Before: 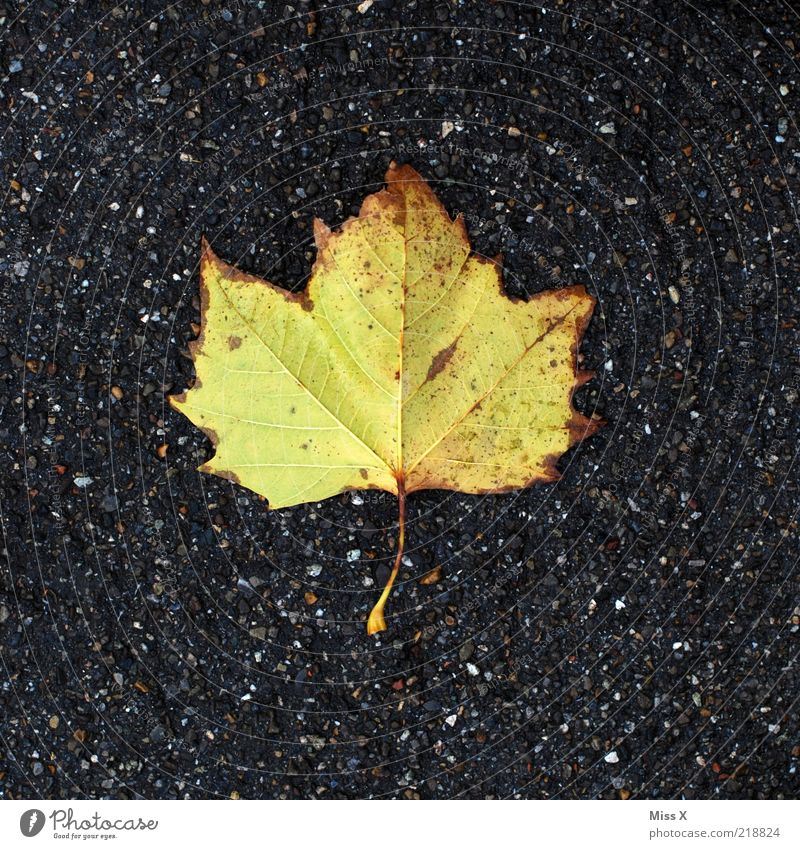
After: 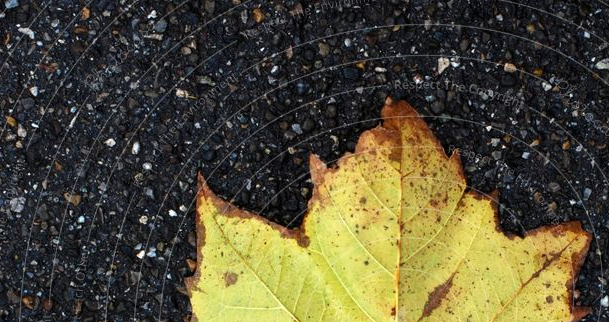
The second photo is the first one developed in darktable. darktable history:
color correction: highlights a* -0.072, highlights b* 0.078
crop: left 0.555%, top 7.644%, right 23.251%, bottom 54.333%
